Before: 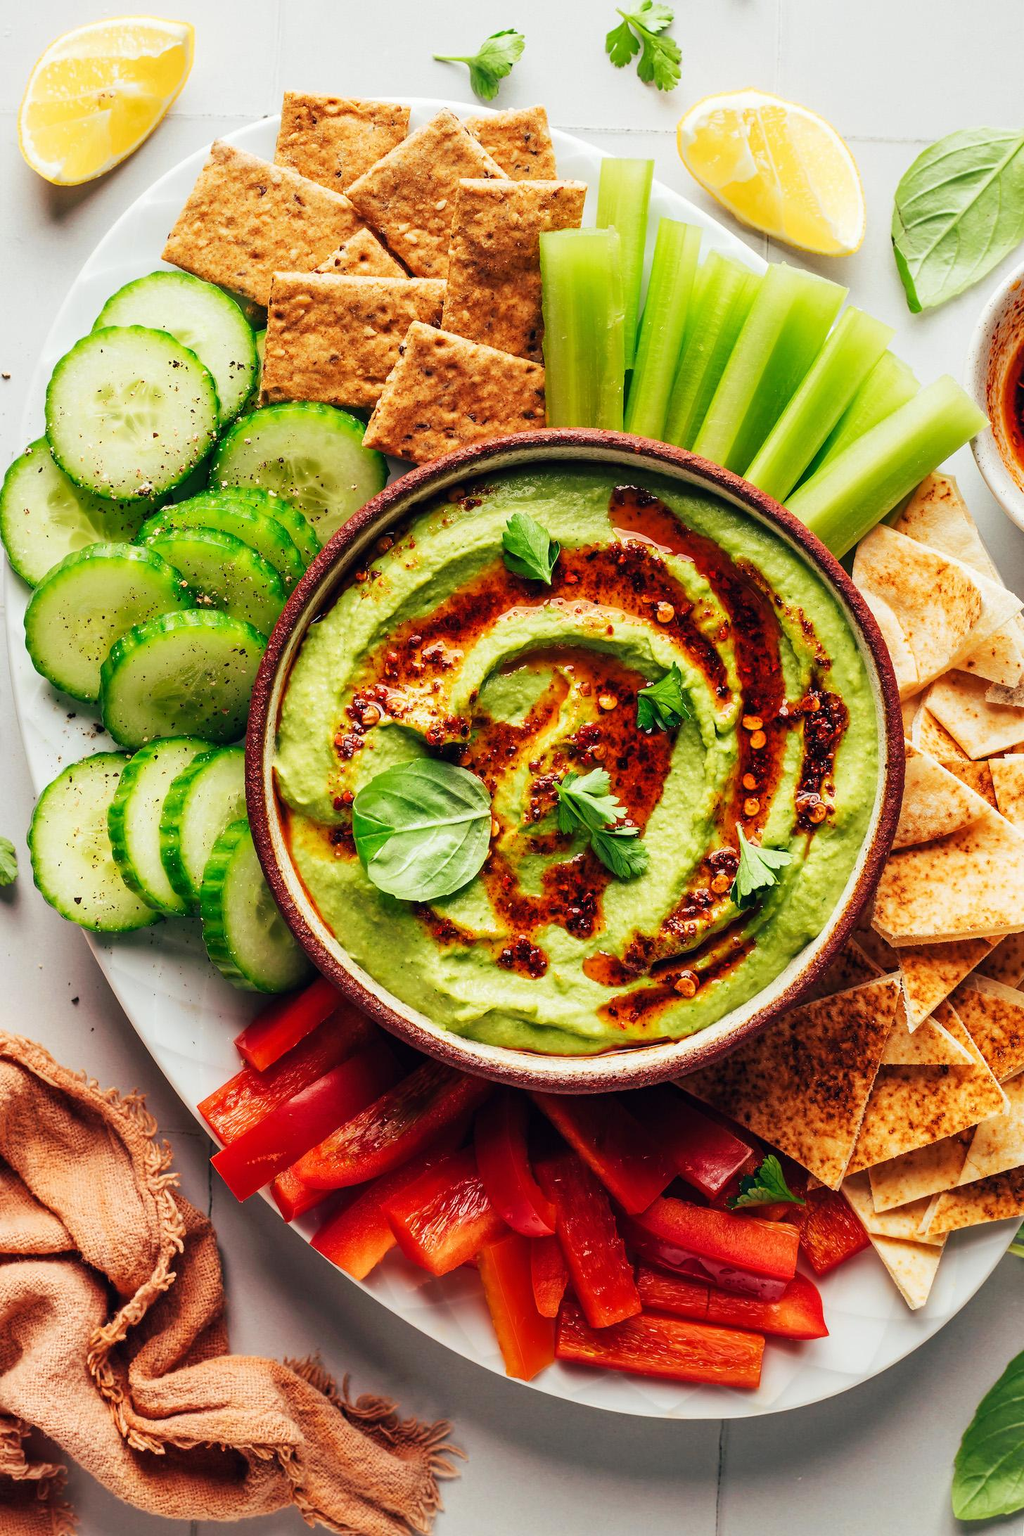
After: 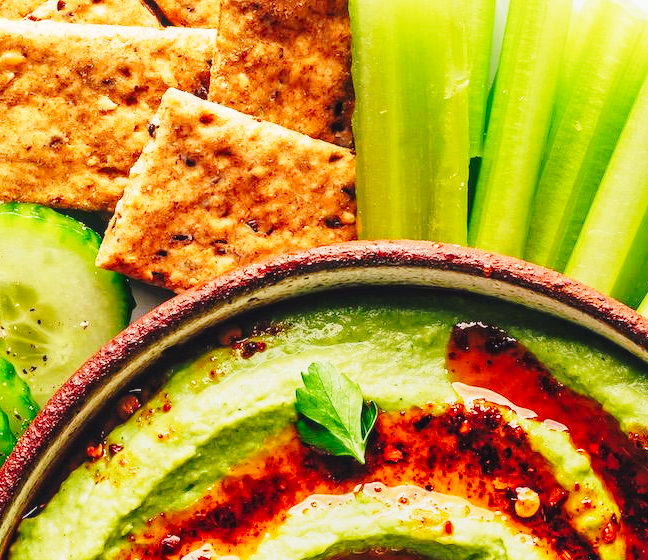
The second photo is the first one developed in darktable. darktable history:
local contrast: detail 109%
base curve: curves: ch0 [(0, 0) (0.028, 0.03) (0.121, 0.232) (0.46, 0.748) (0.859, 0.968) (1, 1)], preserve colors none
crop: left 28.84%, top 16.857%, right 26.601%, bottom 57.476%
